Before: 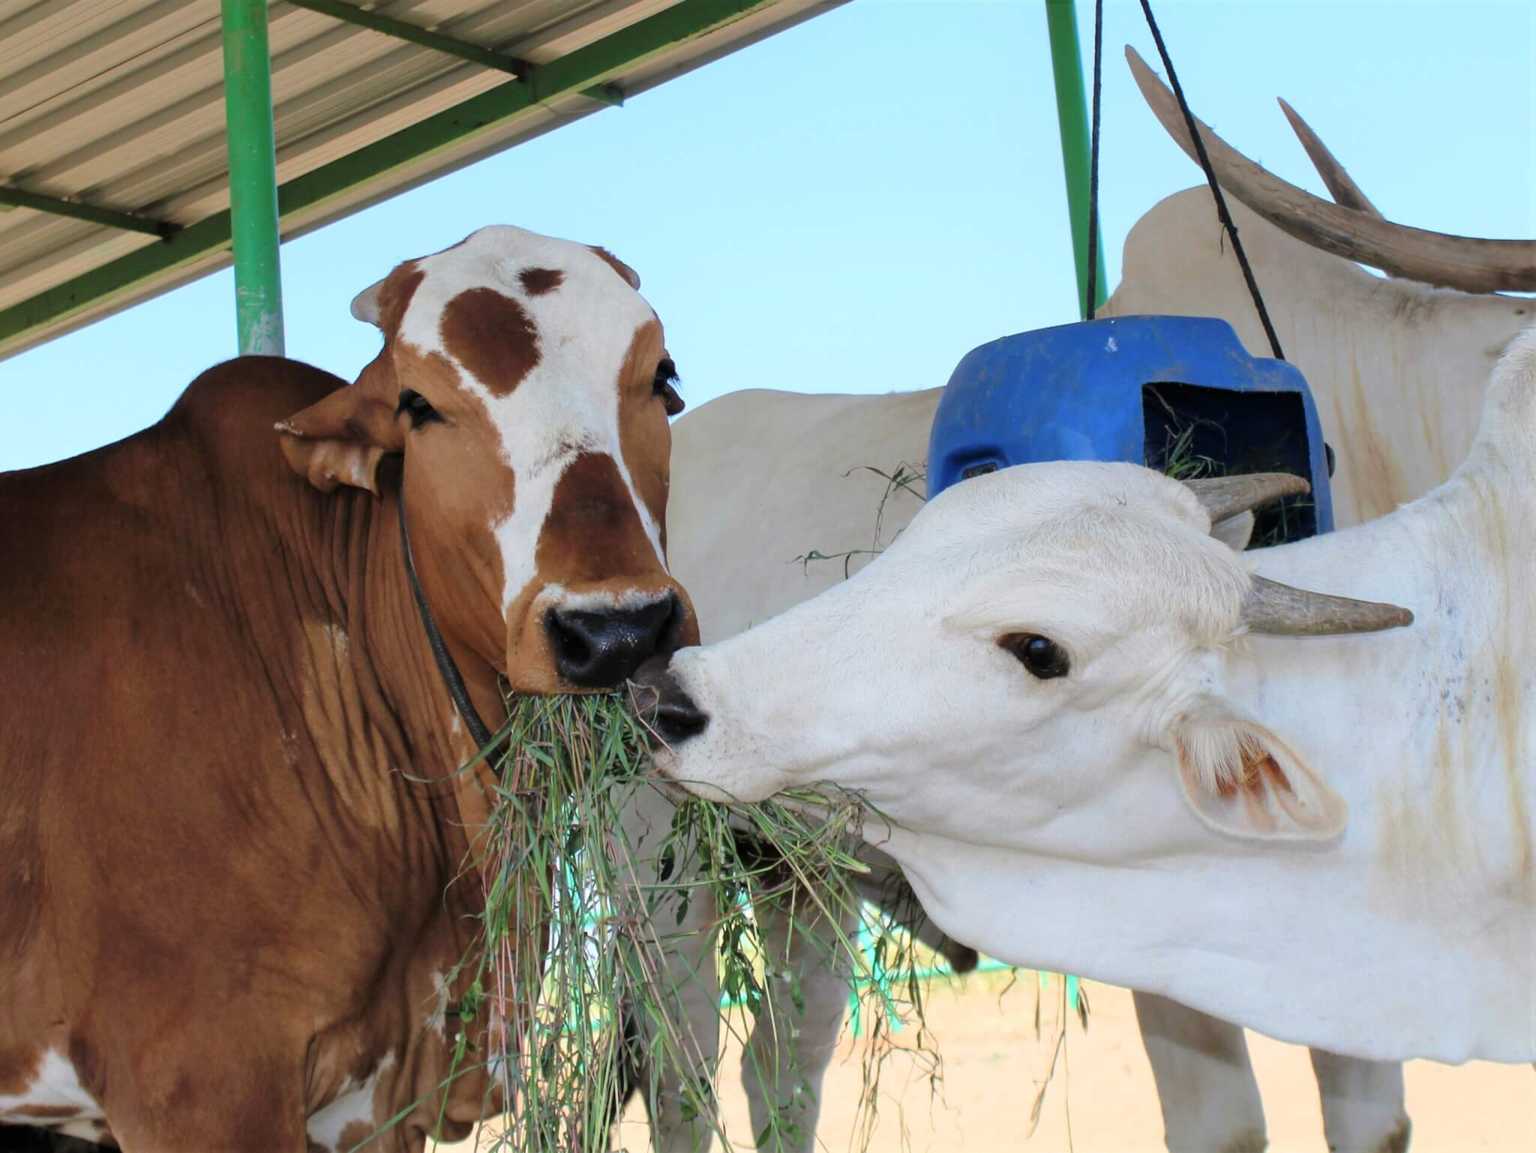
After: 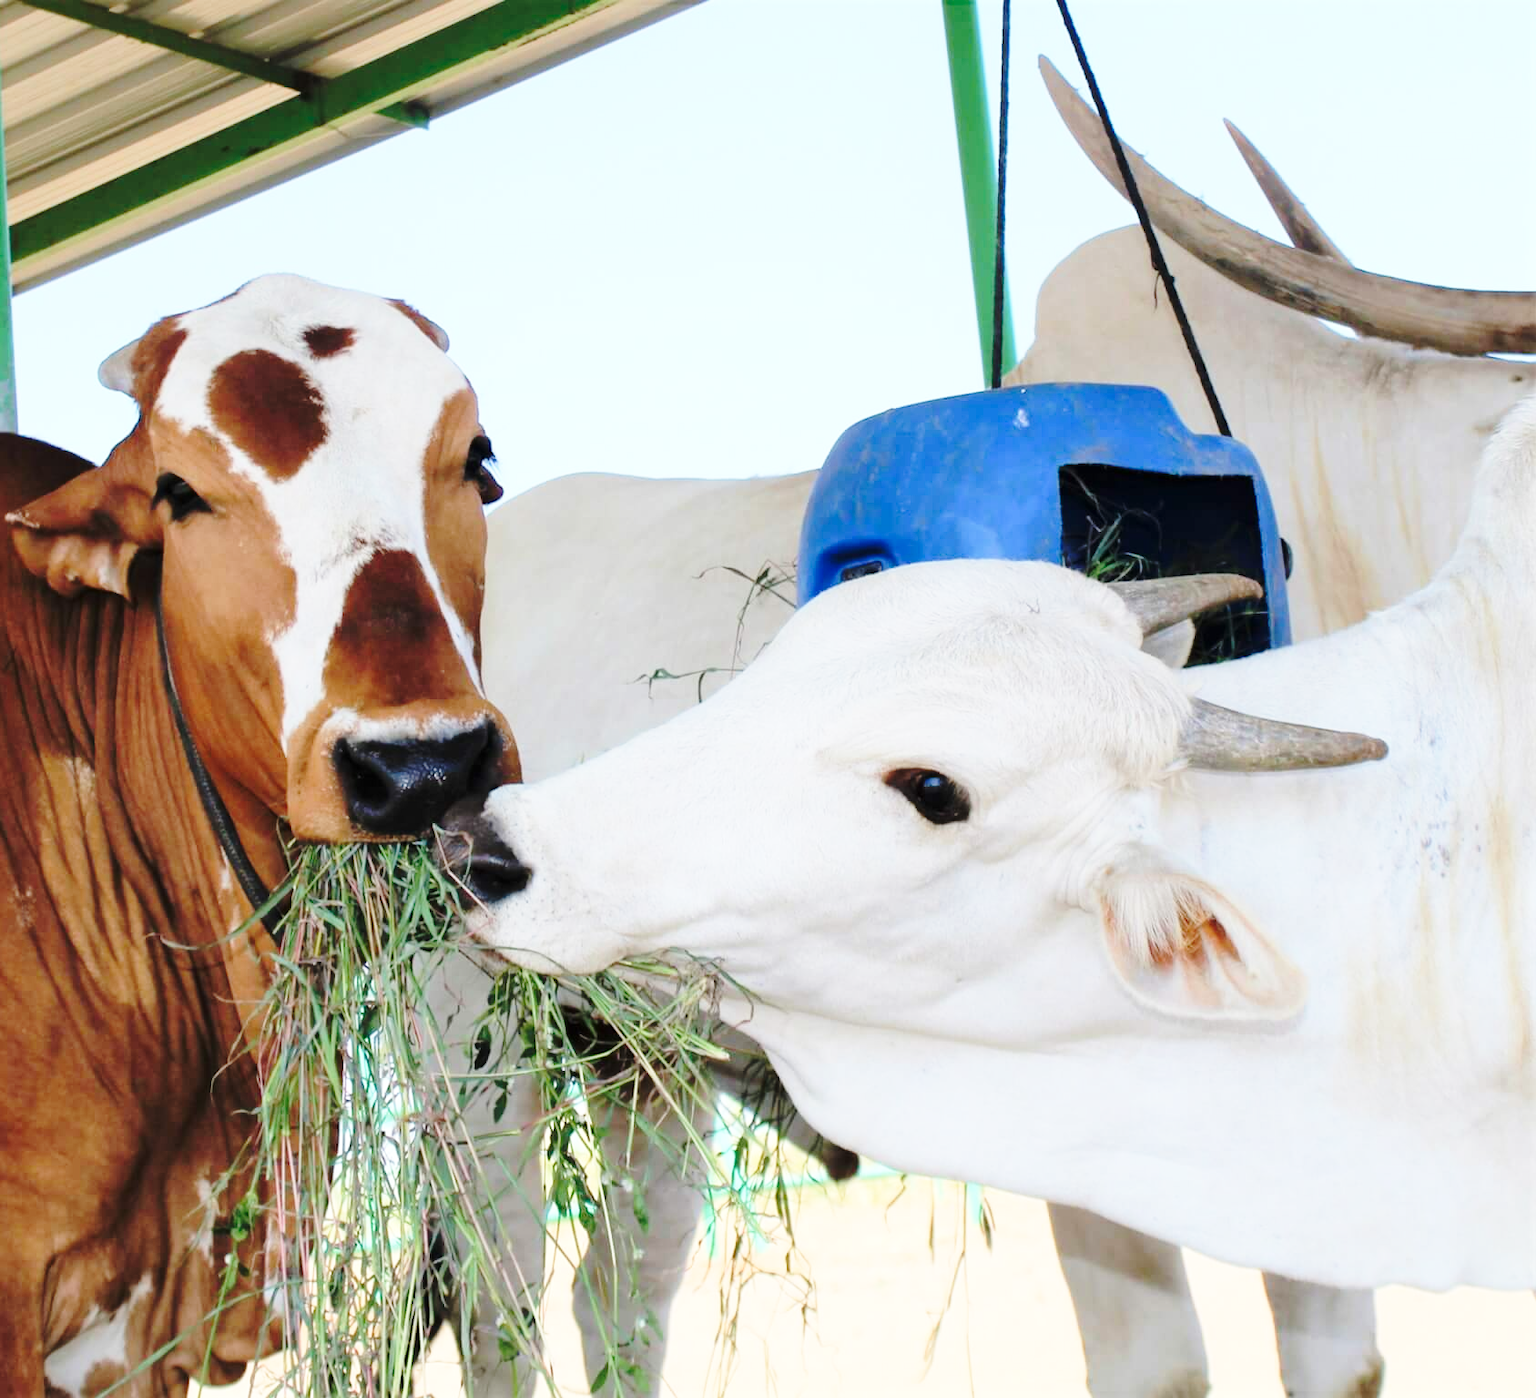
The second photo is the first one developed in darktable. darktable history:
base curve: curves: ch0 [(0, 0) (0.032, 0.037) (0.105, 0.228) (0.435, 0.76) (0.856, 0.983) (1, 1)], preserve colors none
crop: left 17.579%, bottom 0.024%
